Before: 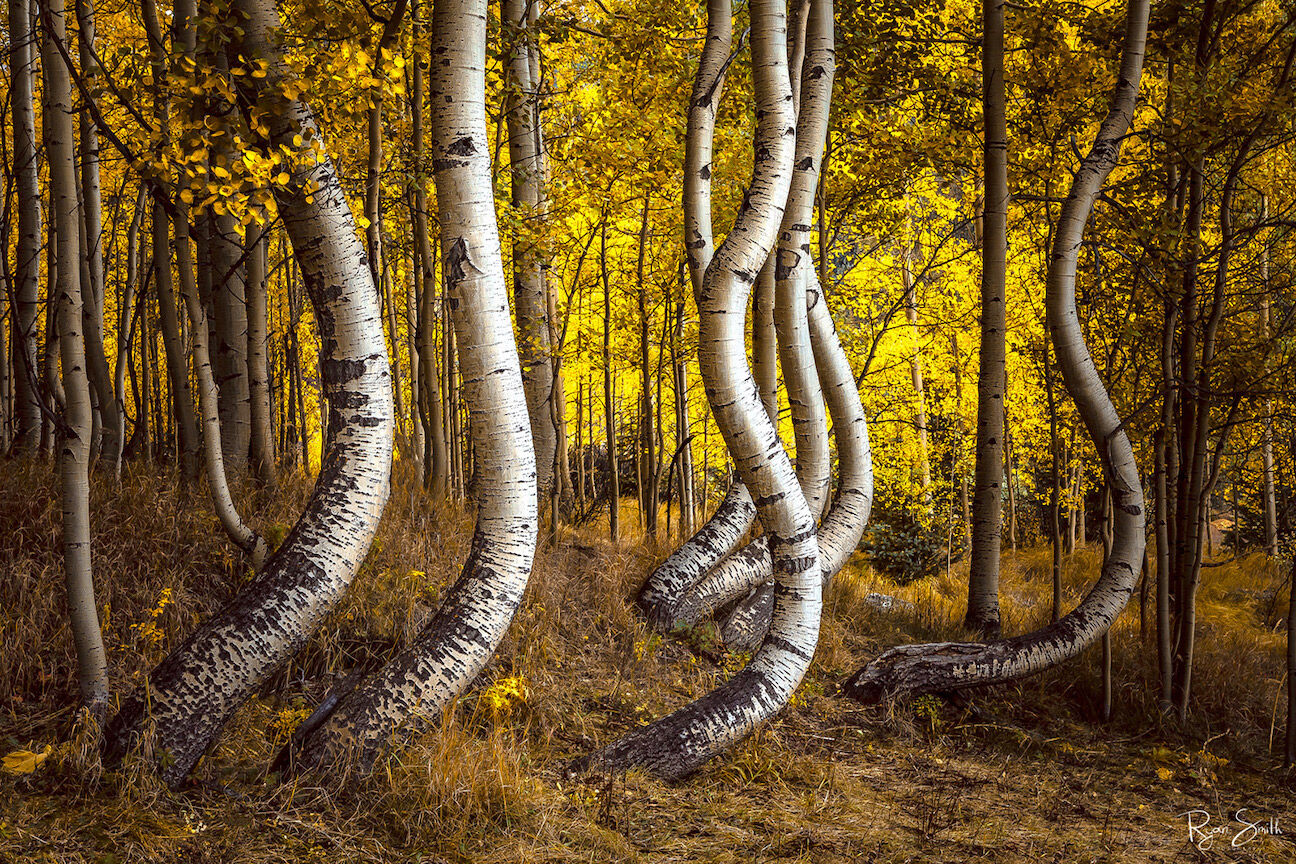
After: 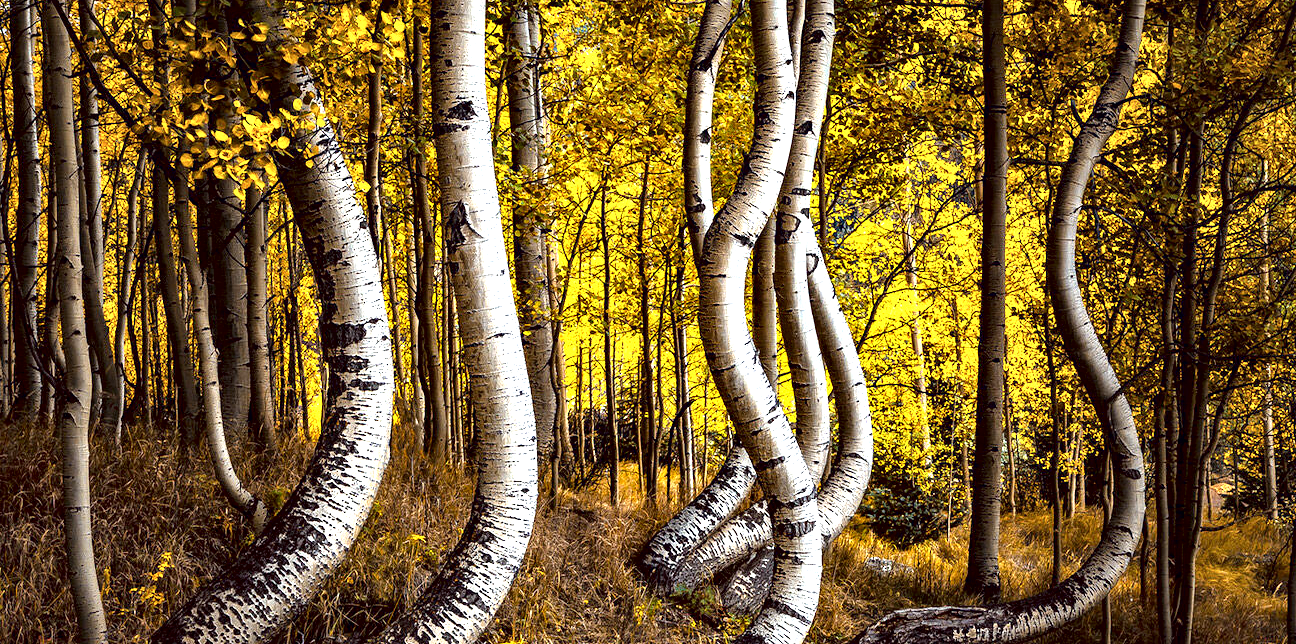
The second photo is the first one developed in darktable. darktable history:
contrast equalizer: y [[0.6 ×6], [0.55 ×6], [0 ×6], [0 ×6], [0 ×6]]
exposure: exposure 0.211 EV, compensate exposure bias true, compensate highlight preservation false
crop: top 4.174%, bottom 21.215%
local contrast: mode bilateral grid, contrast 20, coarseness 49, detail 119%, midtone range 0.2
